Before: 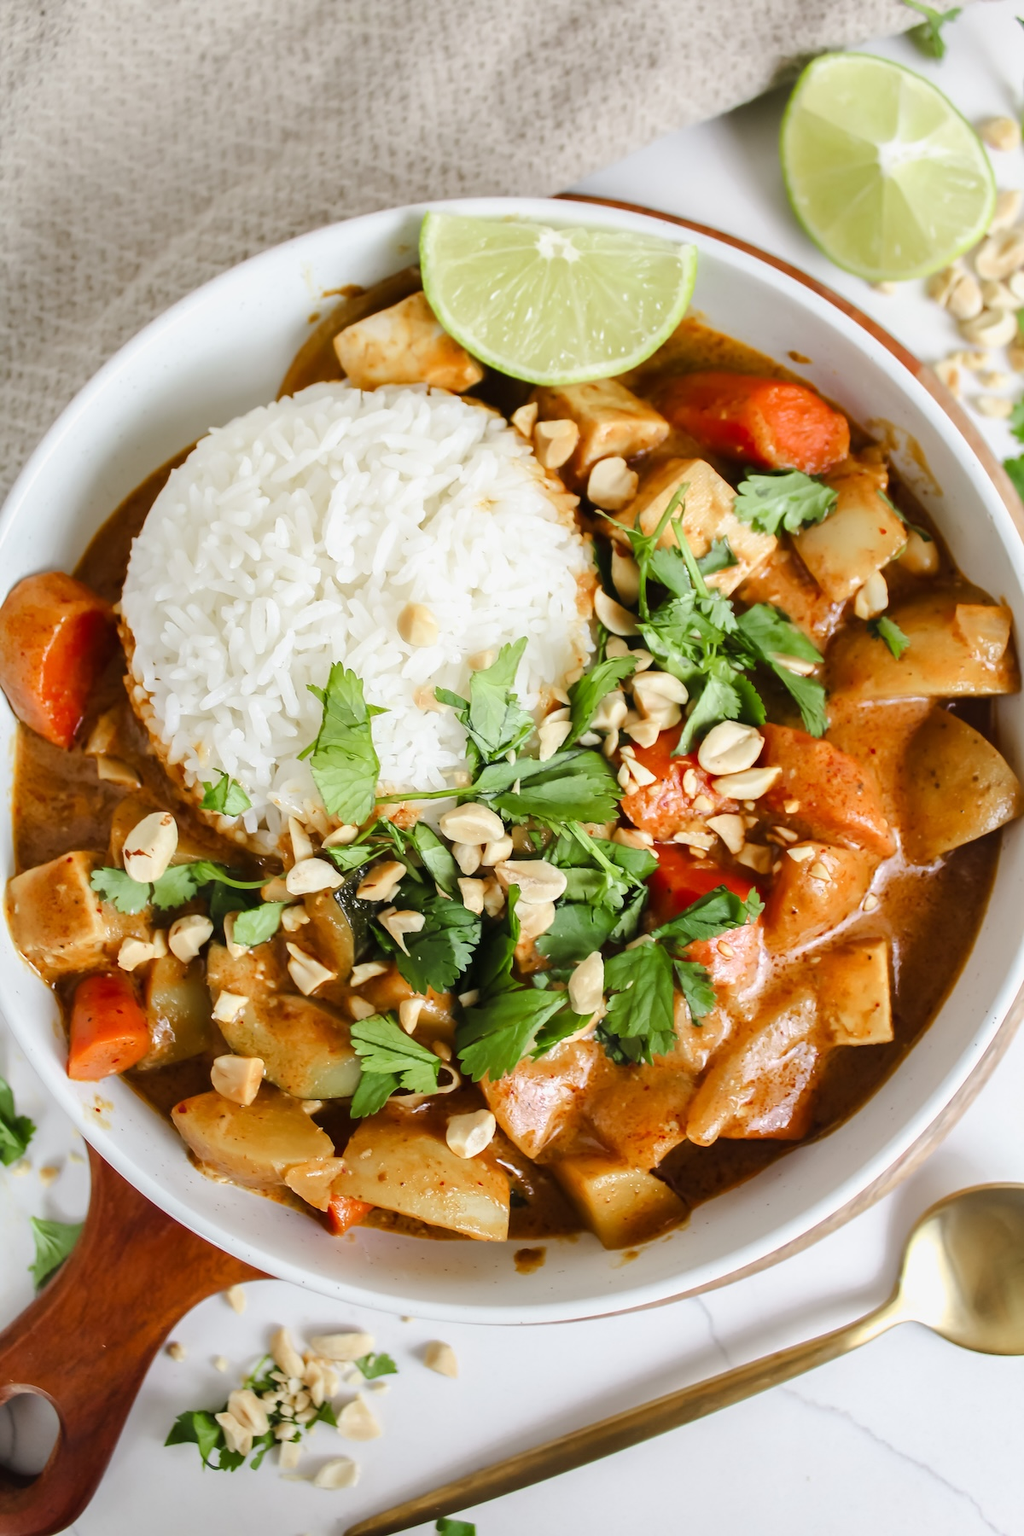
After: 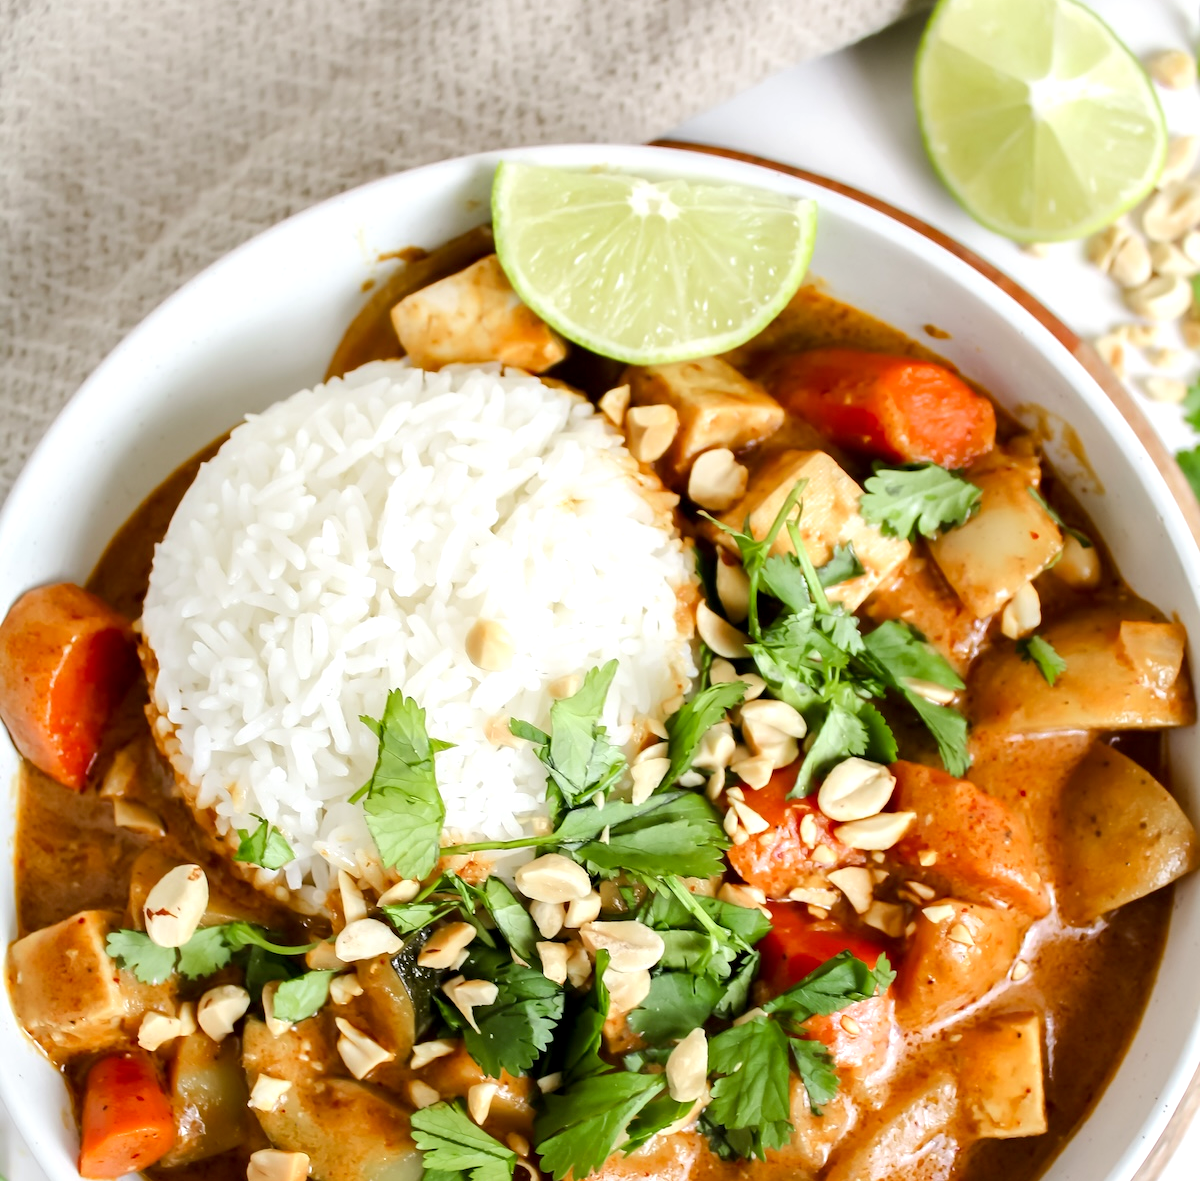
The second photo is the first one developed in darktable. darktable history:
exposure: black level correction 0.005, exposure 0.286 EV, compensate highlight preservation false
crop and rotate: top 4.848%, bottom 29.503%
